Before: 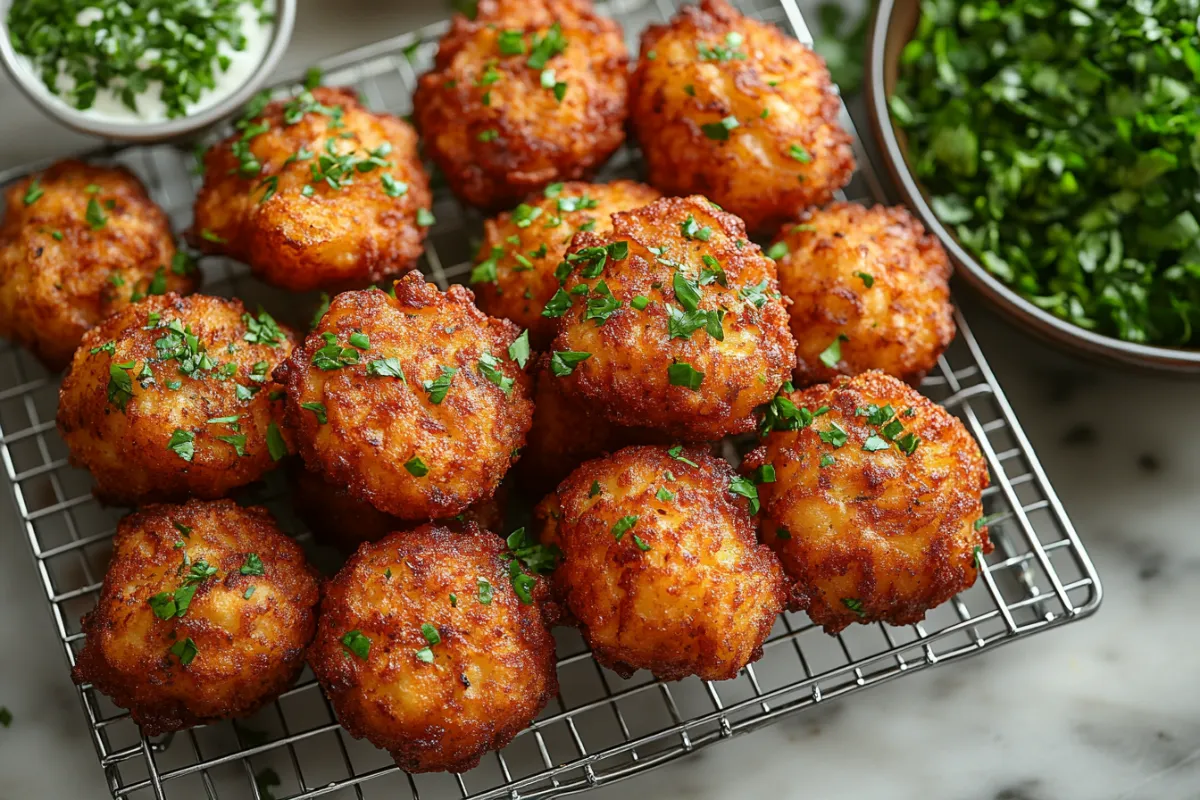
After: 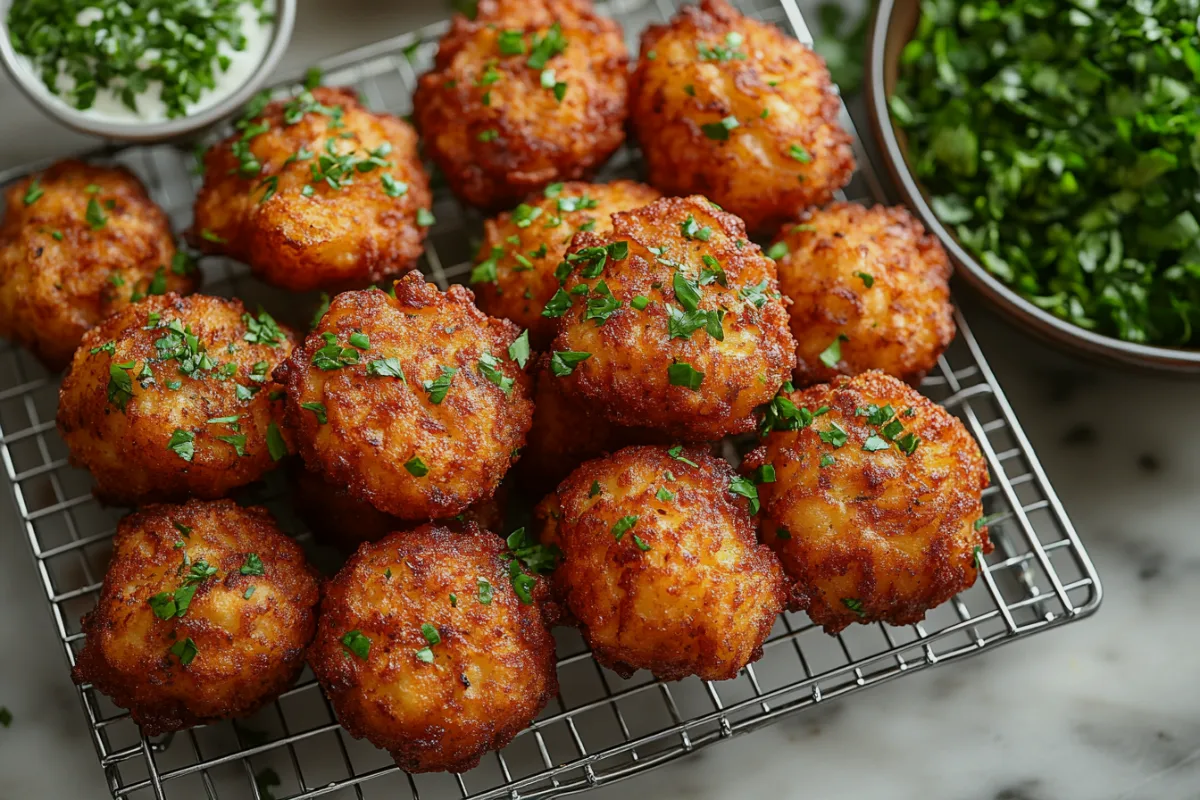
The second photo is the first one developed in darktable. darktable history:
exposure: exposure -0.276 EV, compensate exposure bias true, compensate highlight preservation false
